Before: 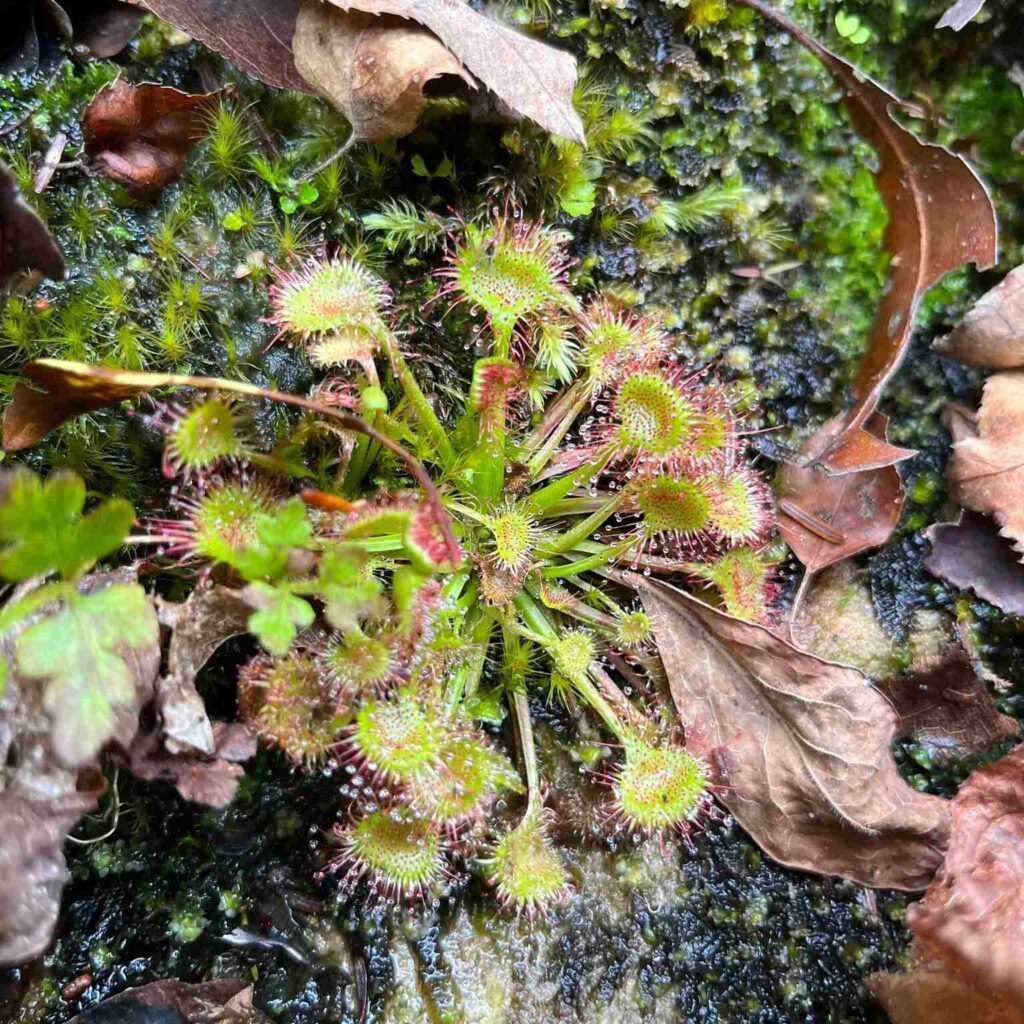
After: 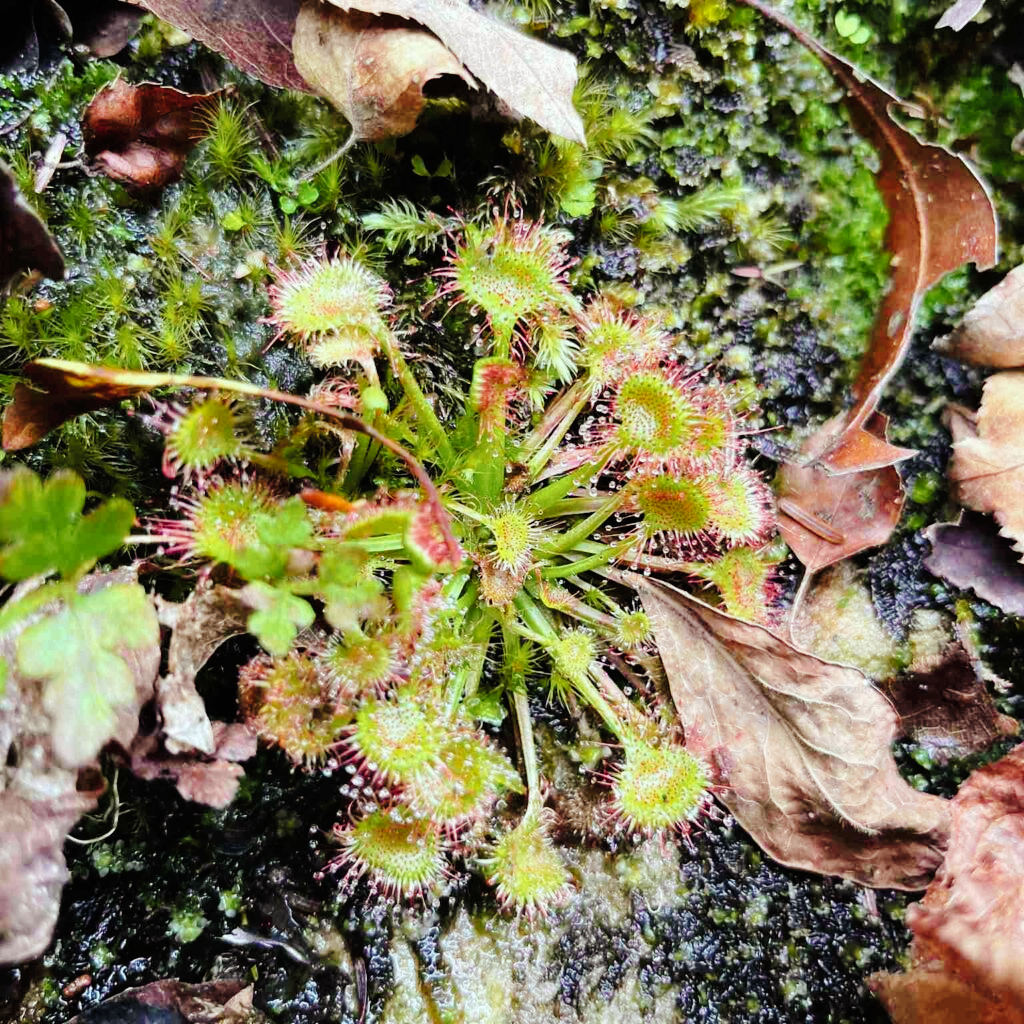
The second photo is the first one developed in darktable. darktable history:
tone curve: curves: ch0 [(0, 0) (0.003, 0.001) (0.011, 0.006) (0.025, 0.012) (0.044, 0.018) (0.069, 0.025) (0.1, 0.045) (0.136, 0.074) (0.177, 0.124) (0.224, 0.196) (0.277, 0.289) (0.335, 0.396) (0.399, 0.495) (0.468, 0.585) (0.543, 0.663) (0.623, 0.728) (0.709, 0.808) (0.801, 0.87) (0.898, 0.932) (1, 1)], preserve colors none
color look up table: target L [96.65, 95.74, 87.25, 89.18, 75.23, 71.34, 61.37, 54.28, 54.45, 43.7, 40.61, 21.96, 200.67, 75.86, 77.28, 64.68, 59.86, 60.77, 50.41, 47.18, 48.17, 45.57, 34.38, 29.57, 24.51, 17.08, 1.792, 87.4, 79.02, 62.54, 56.56, 52.69, 57.07, 47.45, 45.27, 43.14, 32.21, 37.64, 26.38, 24.27, 20.91, 6.991, 86.29, 63.48, 55.42, 43.86, 40.29, 35.14, 25.26], target a [-15.96, -26.5, -52.89, -57.92, -80.76, -59.85, -10.19, -54.2, -28.46, -16.83, -32.19, -17.07, 0, 16.95, 8.558, 12.07, 46.29, 32.02, 44.41, 70.26, 36.74, 22.28, 43.99, 3.671, 28.64, 25.44, 3.118, 20.78, 35.59, 65.08, 50.12, 89.66, 0.079, 37.41, 66.56, 52.8, 19.52, 55.73, 30.5, 14.62, 33.74, 9.173, -25.23, -18.69, -31.66, -7.144, 0.325, -15.61, 1.929], target b [30.98, 91.79, 72.4, -5.001, 54.67, 26.7, 41.38, 46.12, 10.51, 34.95, 27.82, 19.76, 0, 61.69, 8.504, 62.24, 47.4, 26.5, 14.8, 29.76, 42.97, 25.91, 14.69, 11.07, 23.49, 5.311, 1.17, -14.37, -21.66, -48.83, -5.658, -68.09, 3.728, -30.99, -39.01, -79.39, -60.2, -47.54, -8.201, -15.86, -59.57, -21.75, -12.58, -44.15, -21.43, -20.48, -53.43, -6.493, -23.99], num patches 49
